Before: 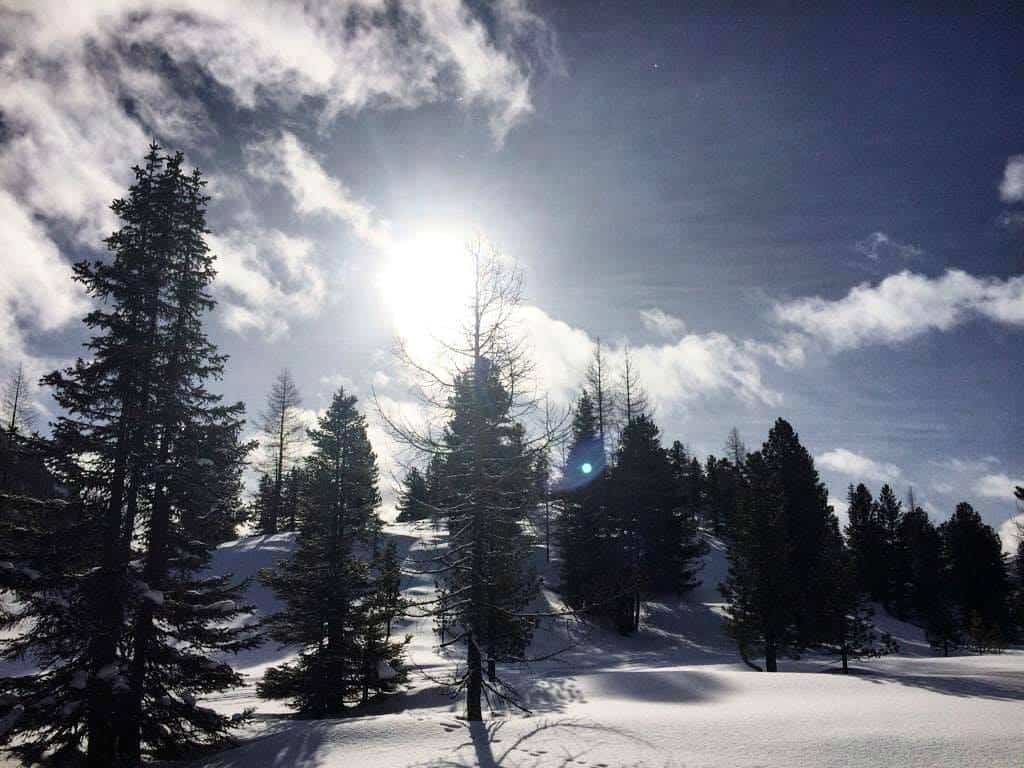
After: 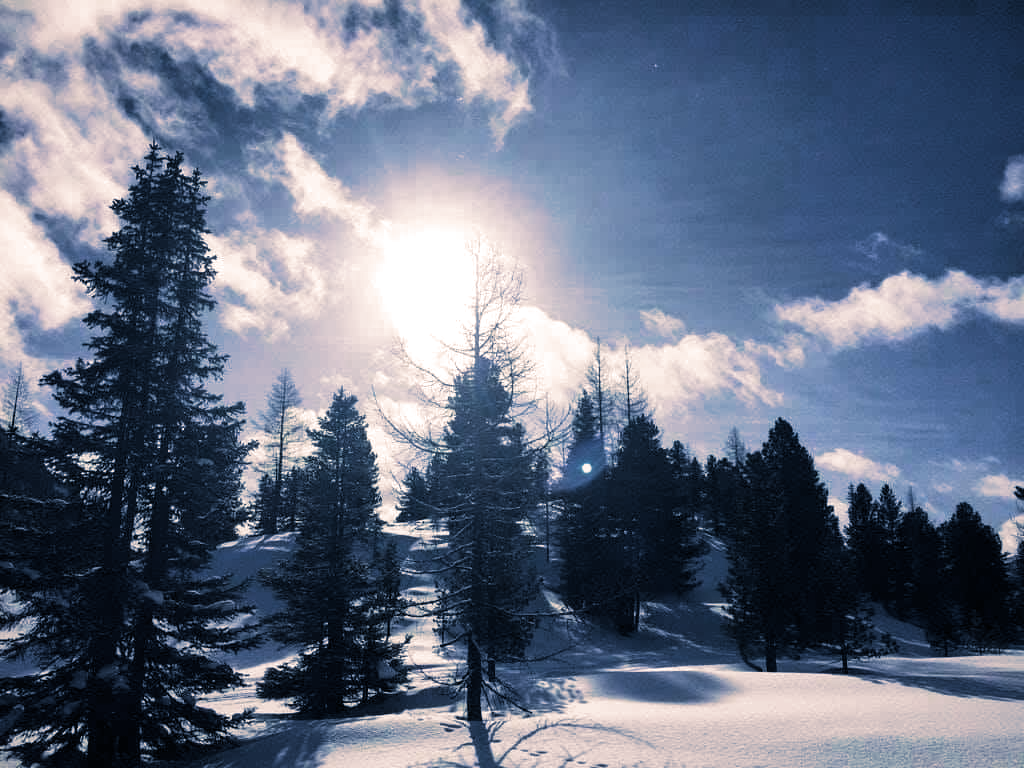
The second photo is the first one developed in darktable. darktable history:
white balance: red 0.924, blue 1.095
split-toning: shadows › hue 226.8°, shadows › saturation 0.56, highlights › hue 28.8°, balance -40, compress 0%
